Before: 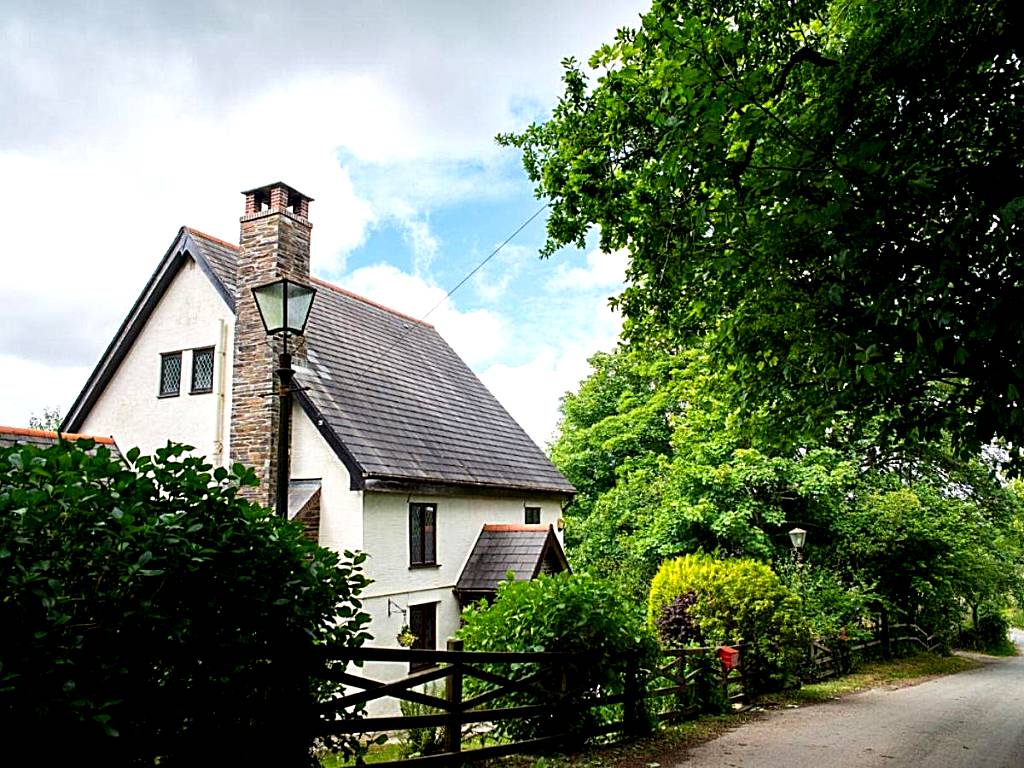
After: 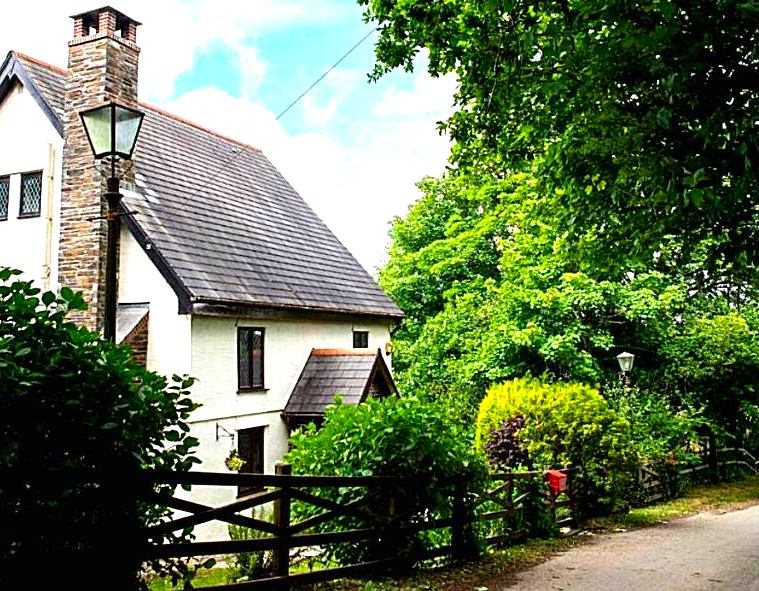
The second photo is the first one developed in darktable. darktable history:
exposure: black level correction 0, exposure 0.499 EV, compensate highlight preservation false
crop: left 16.853%, top 22.997%, right 8.991%
contrast brightness saturation: saturation 0.179
